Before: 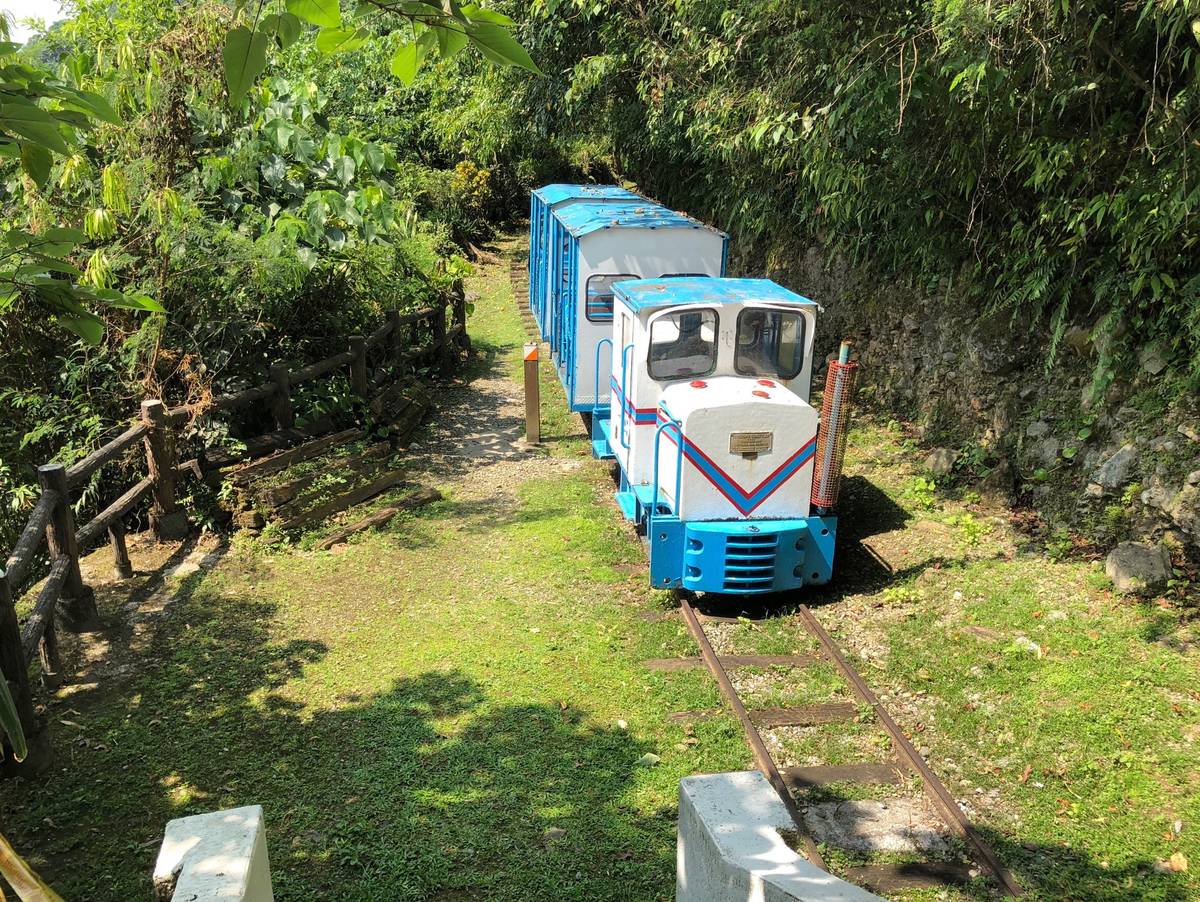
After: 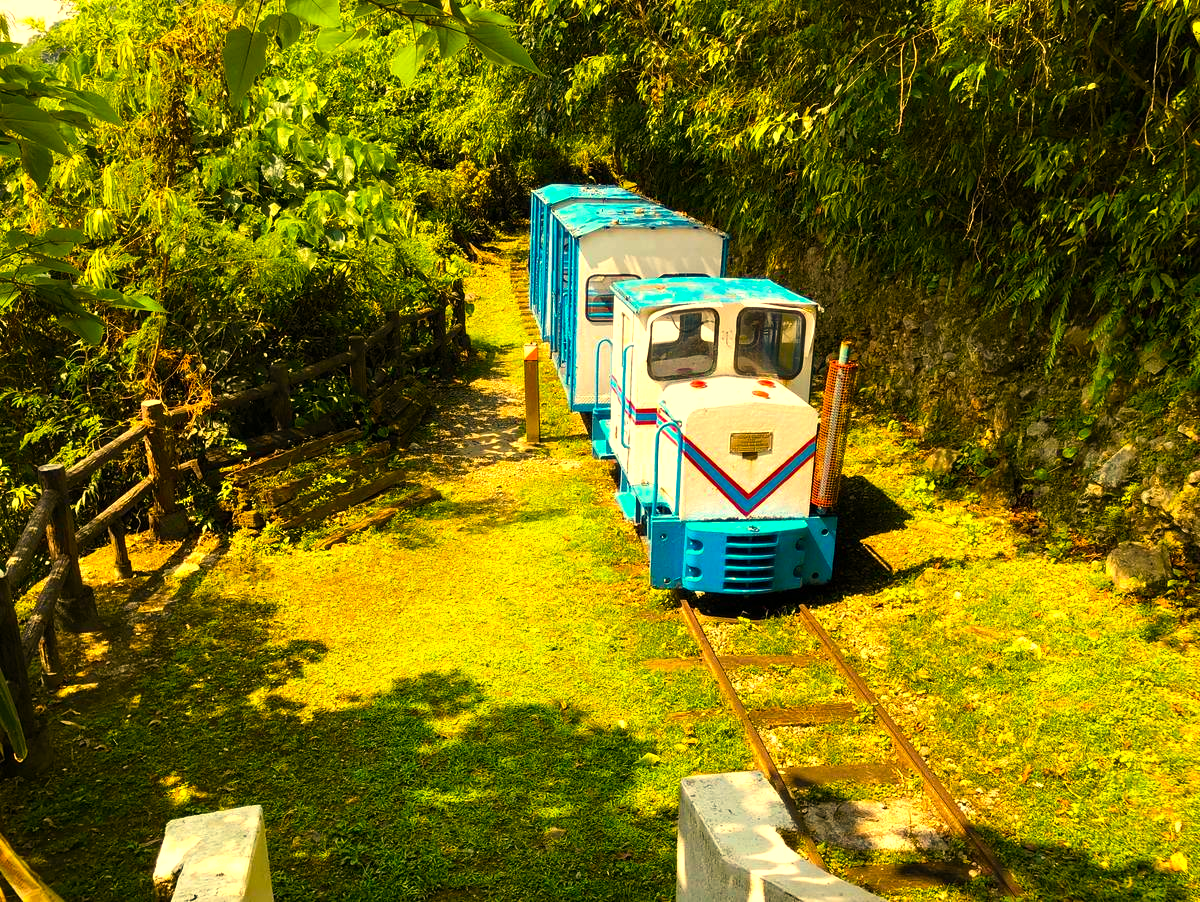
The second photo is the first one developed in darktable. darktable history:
color balance rgb: linear chroma grading › global chroma 9%, perceptual saturation grading › global saturation 36%, perceptual saturation grading › shadows 35%, perceptual brilliance grading › global brilliance 15%, perceptual brilliance grading › shadows -35%, global vibrance 15%
white balance: red 1.138, green 0.996, blue 0.812
